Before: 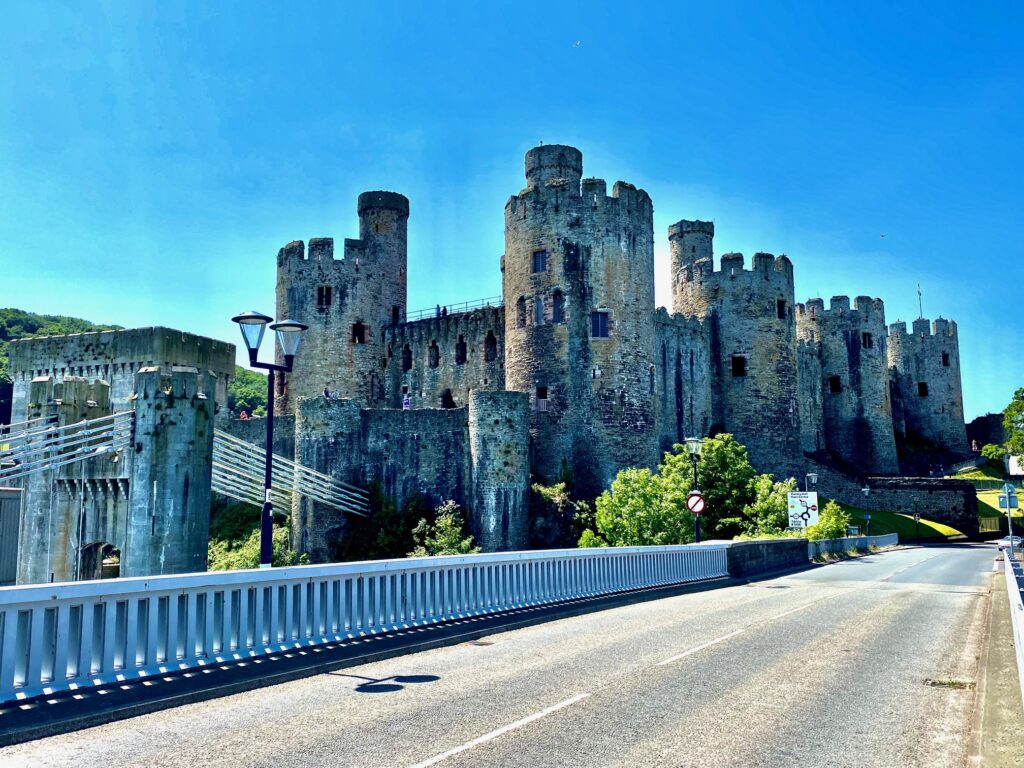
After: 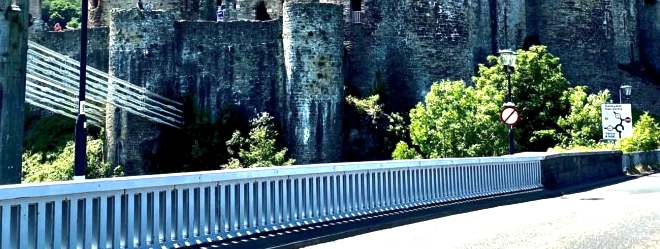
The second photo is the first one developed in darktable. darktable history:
crop: left 18.228%, top 50.651%, right 17.239%, bottom 16.831%
color balance rgb: linear chroma grading › global chroma -15.569%, perceptual saturation grading › global saturation 0.16%, perceptual brilliance grading › highlights 20.642%, perceptual brilliance grading › mid-tones 20.964%, perceptual brilliance grading › shadows -20.309%
shadows and highlights: shadows 61.73, white point adjustment 0.319, highlights -34.59, compress 83.8%
